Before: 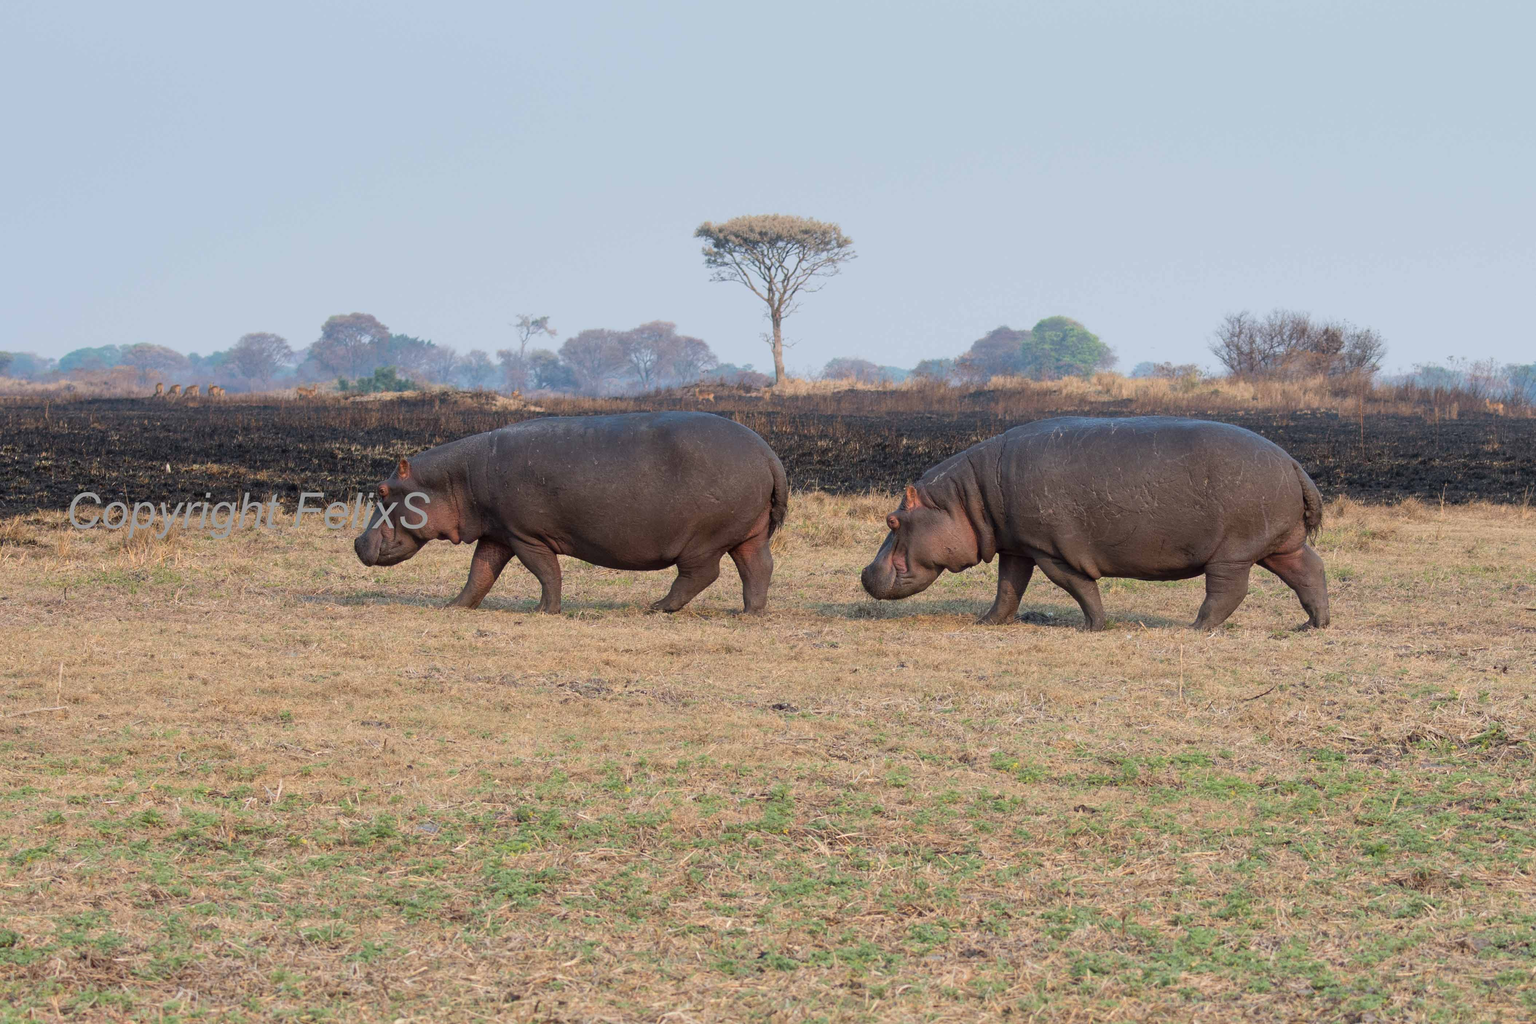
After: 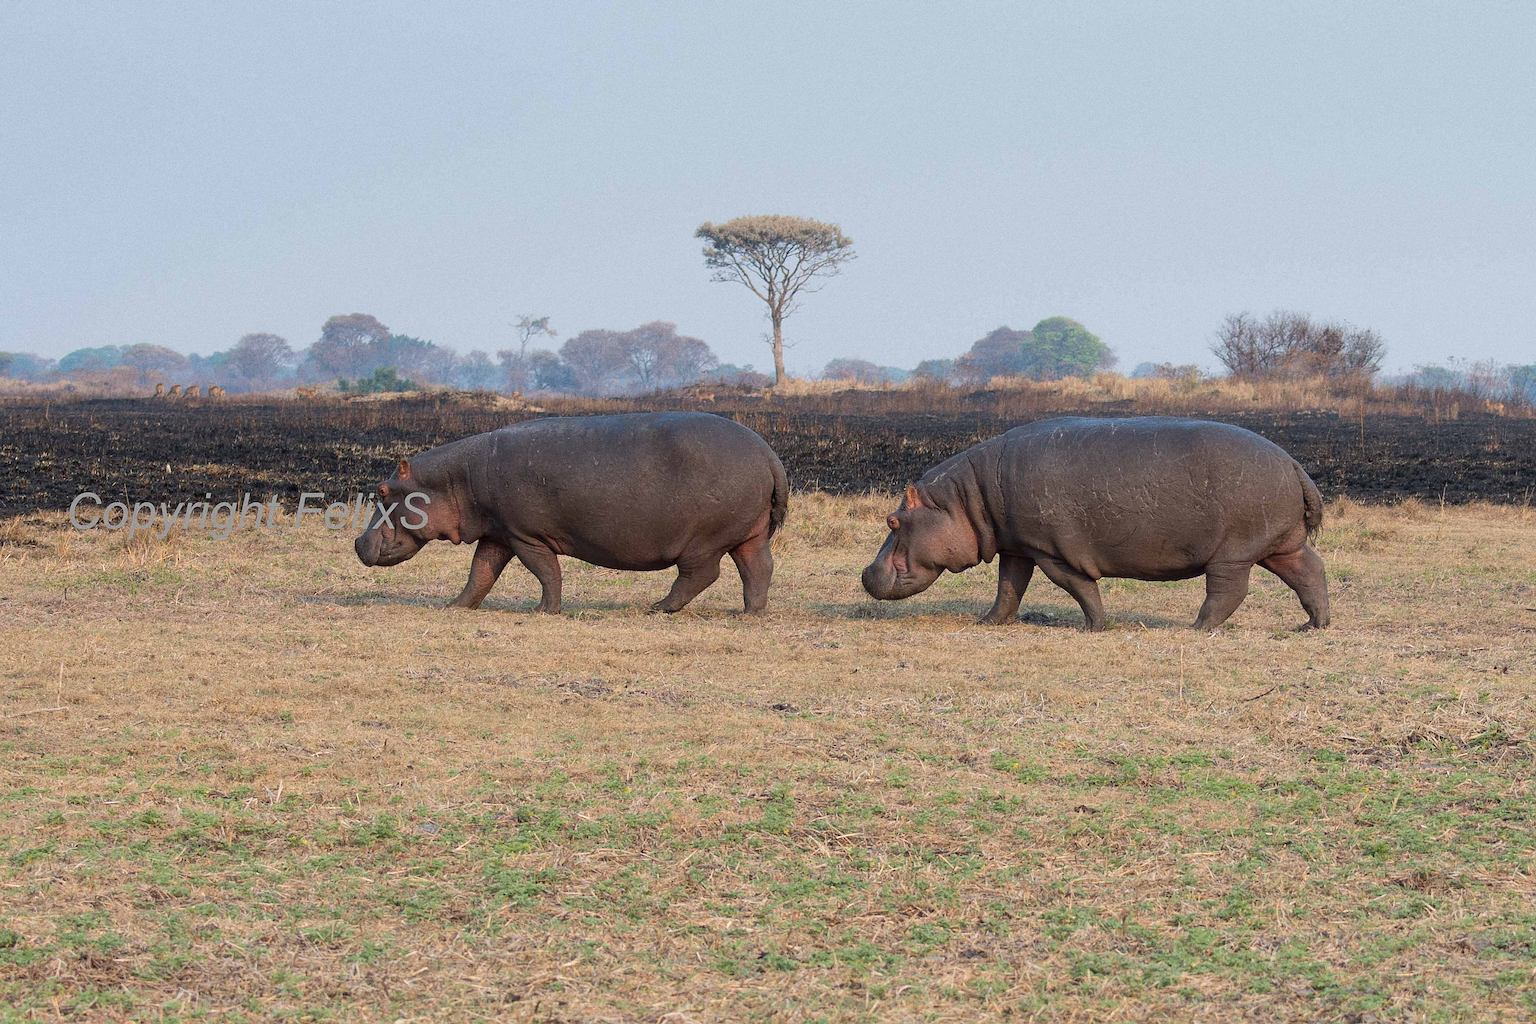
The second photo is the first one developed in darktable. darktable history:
grain: coarseness 0.09 ISO, strength 40%
sharpen: on, module defaults
